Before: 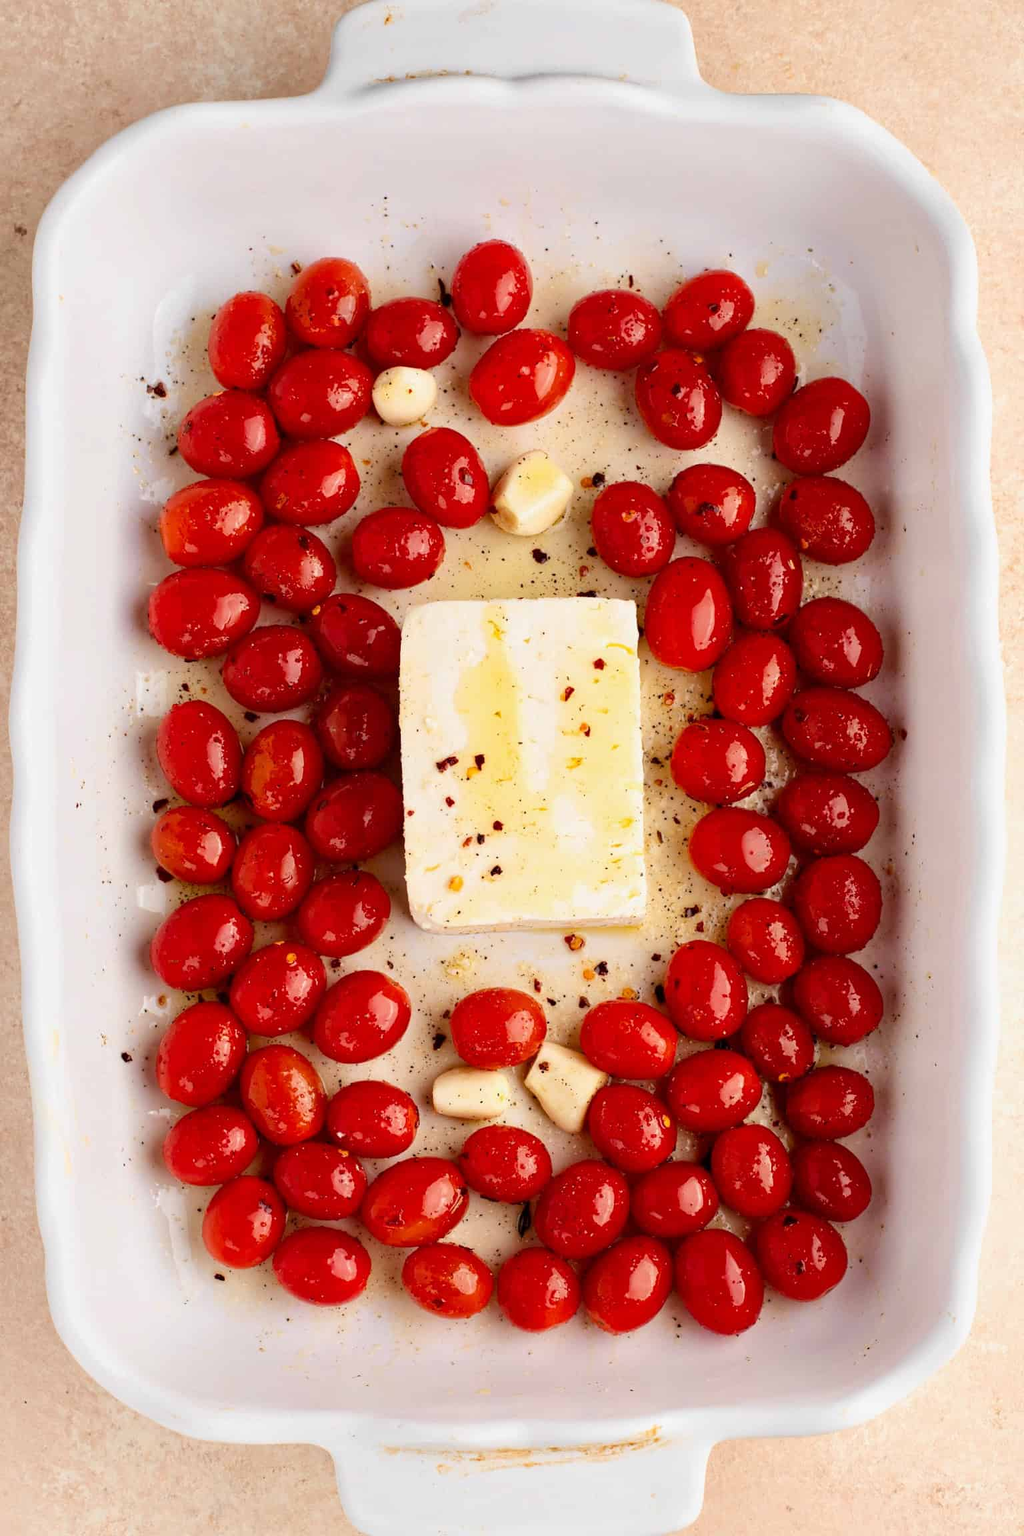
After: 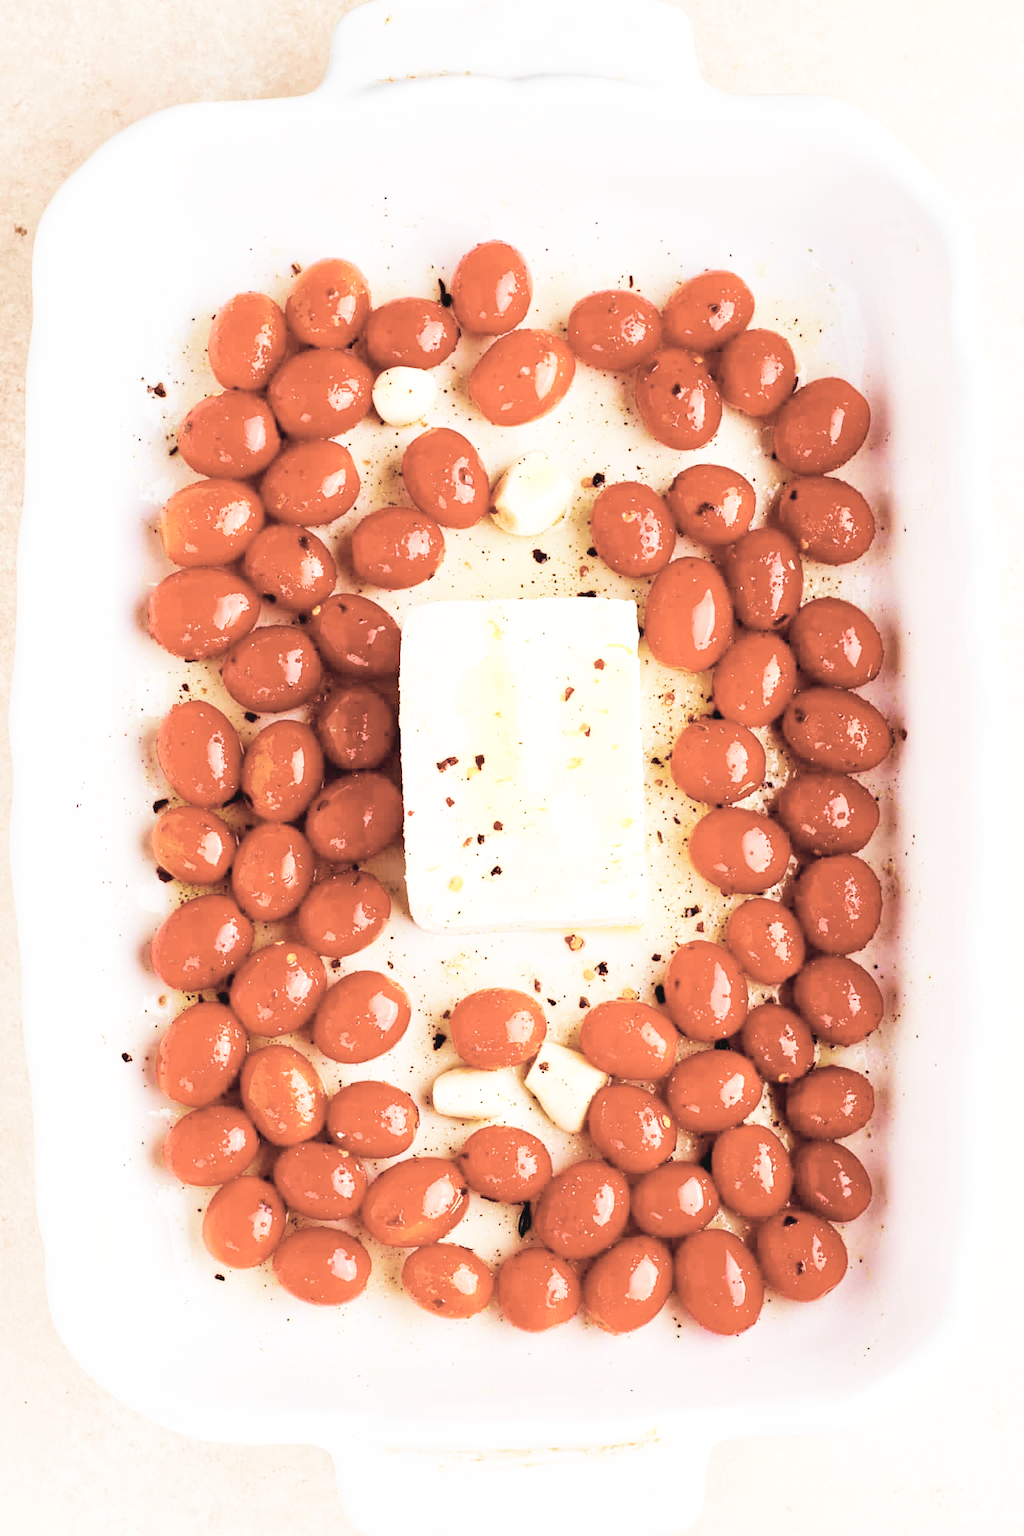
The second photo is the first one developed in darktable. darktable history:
contrast brightness saturation: brightness 0.18, saturation -0.5
velvia: strength 50%
base curve: curves: ch0 [(0, 0.003) (0.001, 0.002) (0.006, 0.004) (0.02, 0.022) (0.048, 0.086) (0.094, 0.234) (0.162, 0.431) (0.258, 0.629) (0.385, 0.8) (0.548, 0.918) (0.751, 0.988) (1, 1)], preserve colors none
